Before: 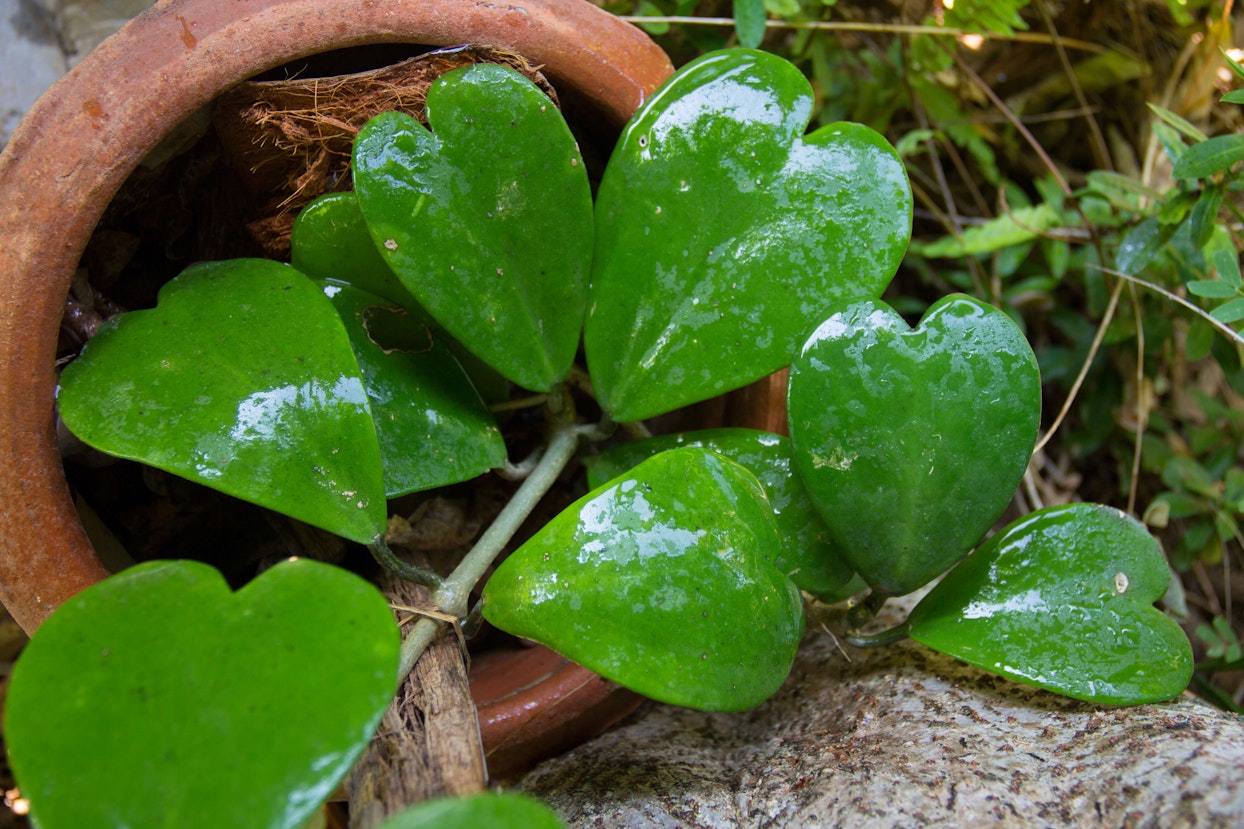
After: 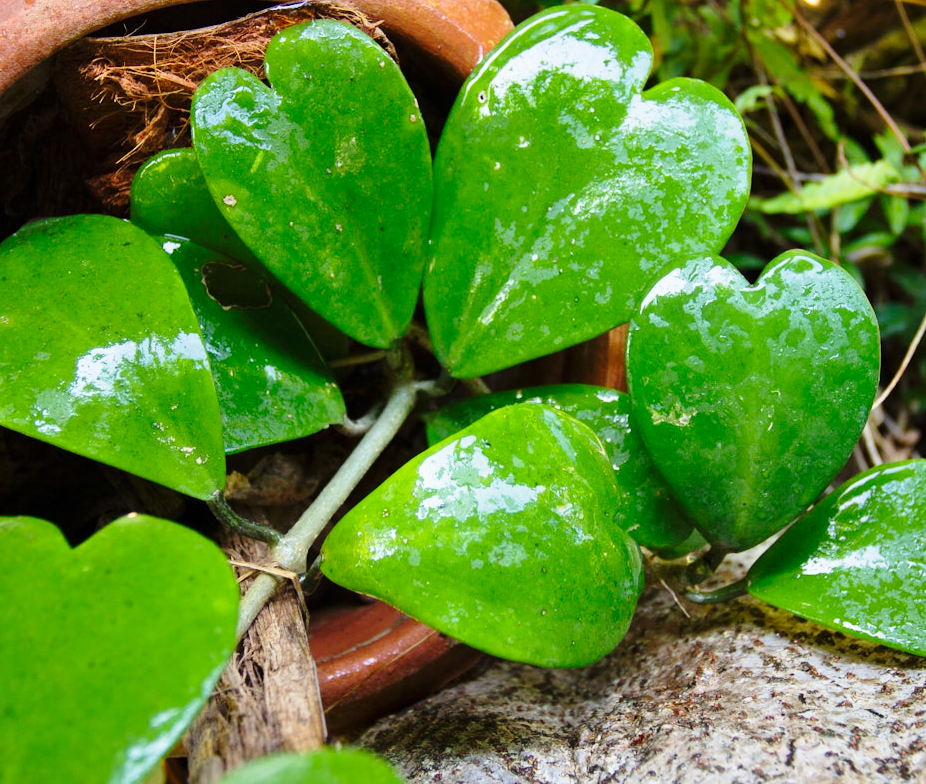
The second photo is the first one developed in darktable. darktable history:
shadows and highlights: soften with gaussian
crop and rotate: left 12.964%, top 5.415%, right 12.533%
base curve: curves: ch0 [(0, 0) (0.028, 0.03) (0.121, 0.232) (0.46, 0.748) (0.859, 0.968) (1, 1)], preserve colors none
